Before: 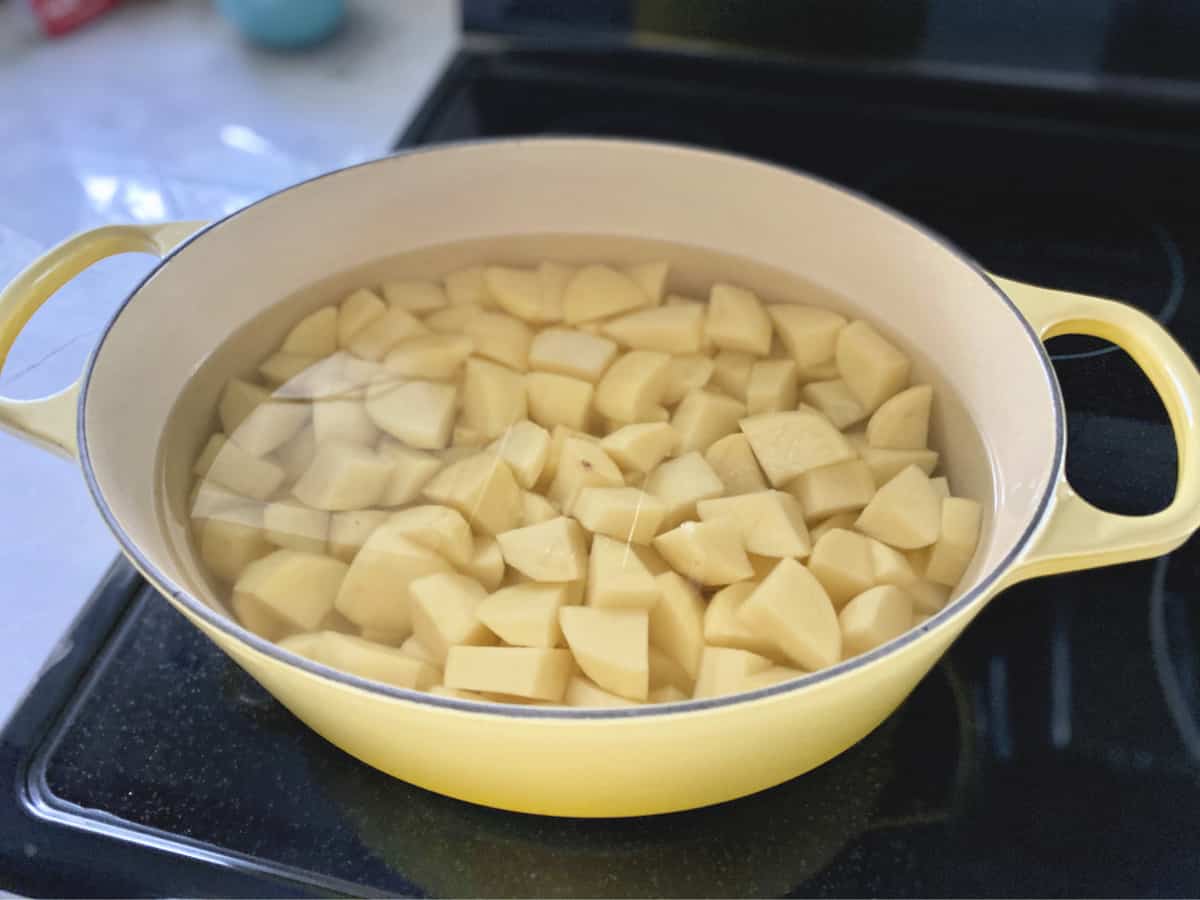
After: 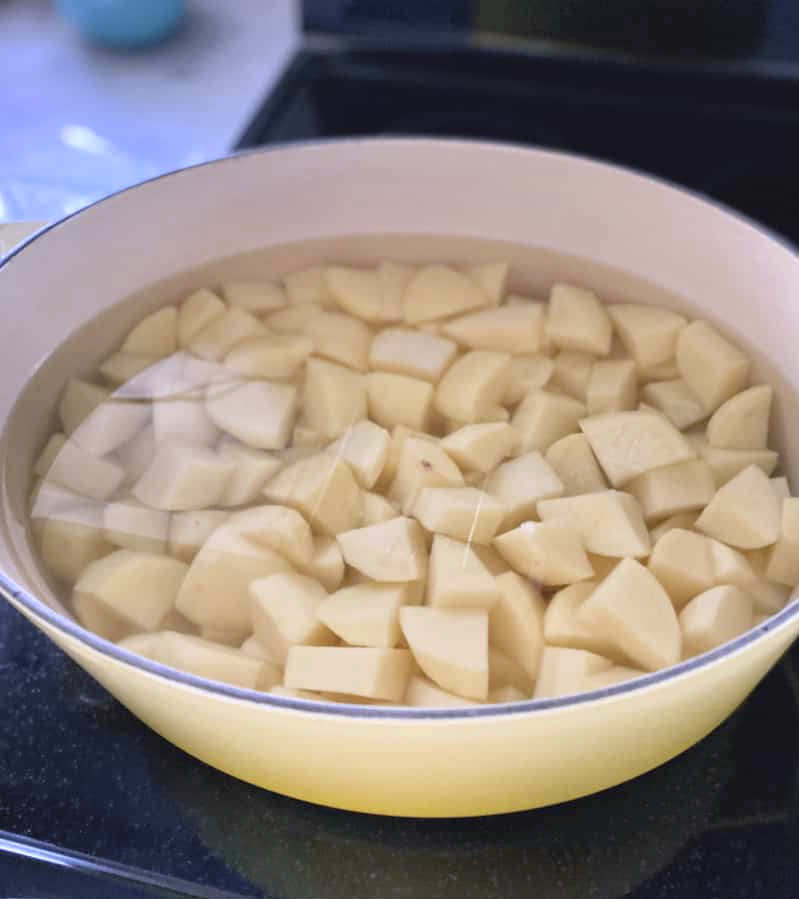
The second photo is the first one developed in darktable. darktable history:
color calibration: illuminant custom, x 0.367, y 0.392, temperature 4438.95 K
crop and rotate: left 13.357%, right 20.028%
